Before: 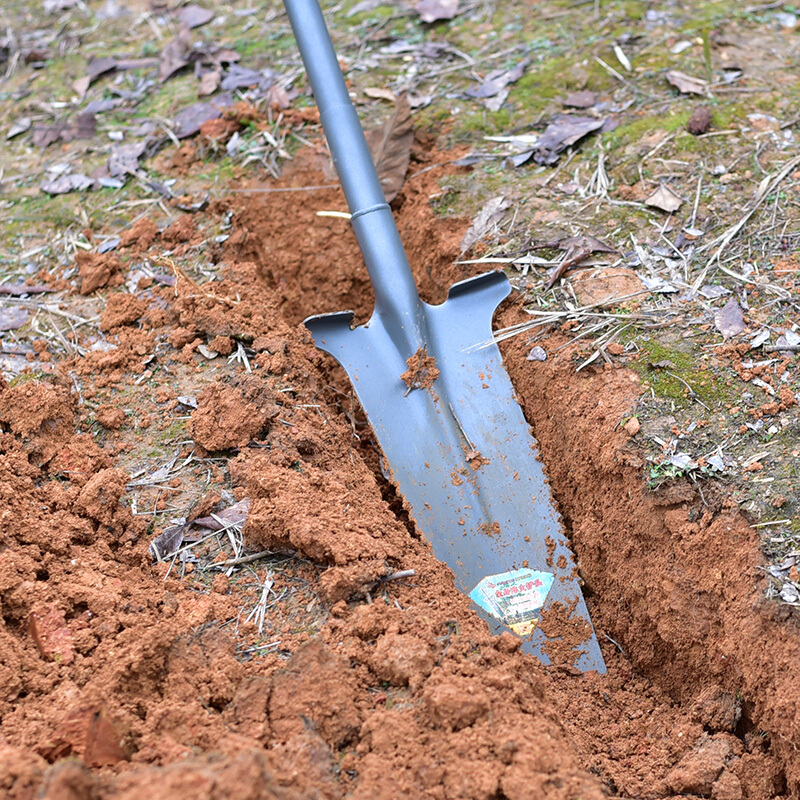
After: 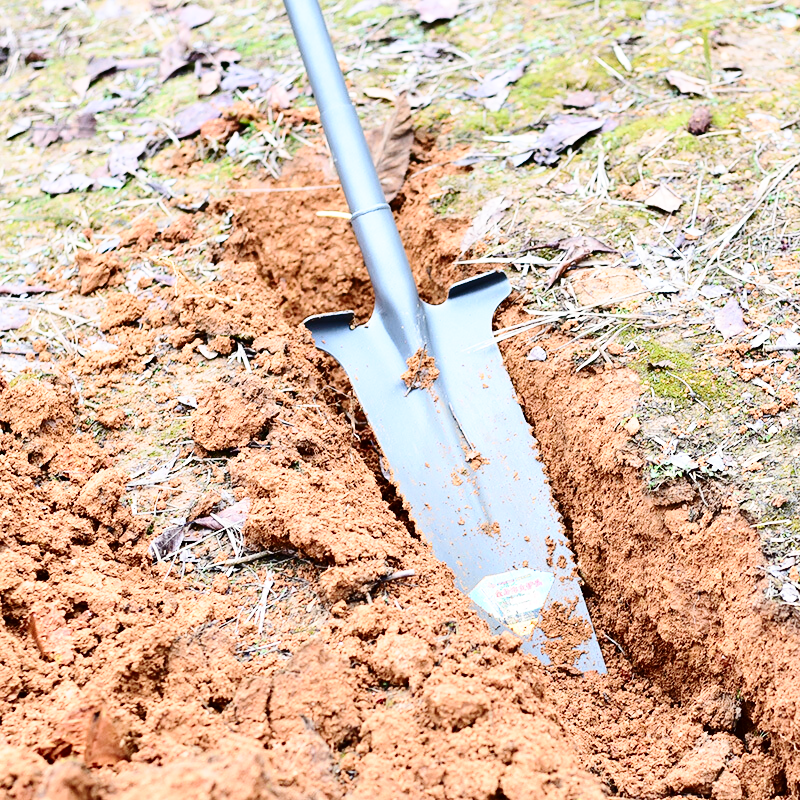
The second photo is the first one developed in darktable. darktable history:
base curve: curves: ch0 [(0, 0) (0.028, 0.03) (0.121, 0.232) (0.46, 0.748) (0.859, 0.968) (1, 1)], preserve colors none
contrast brightness saturation: contrast 0.28
